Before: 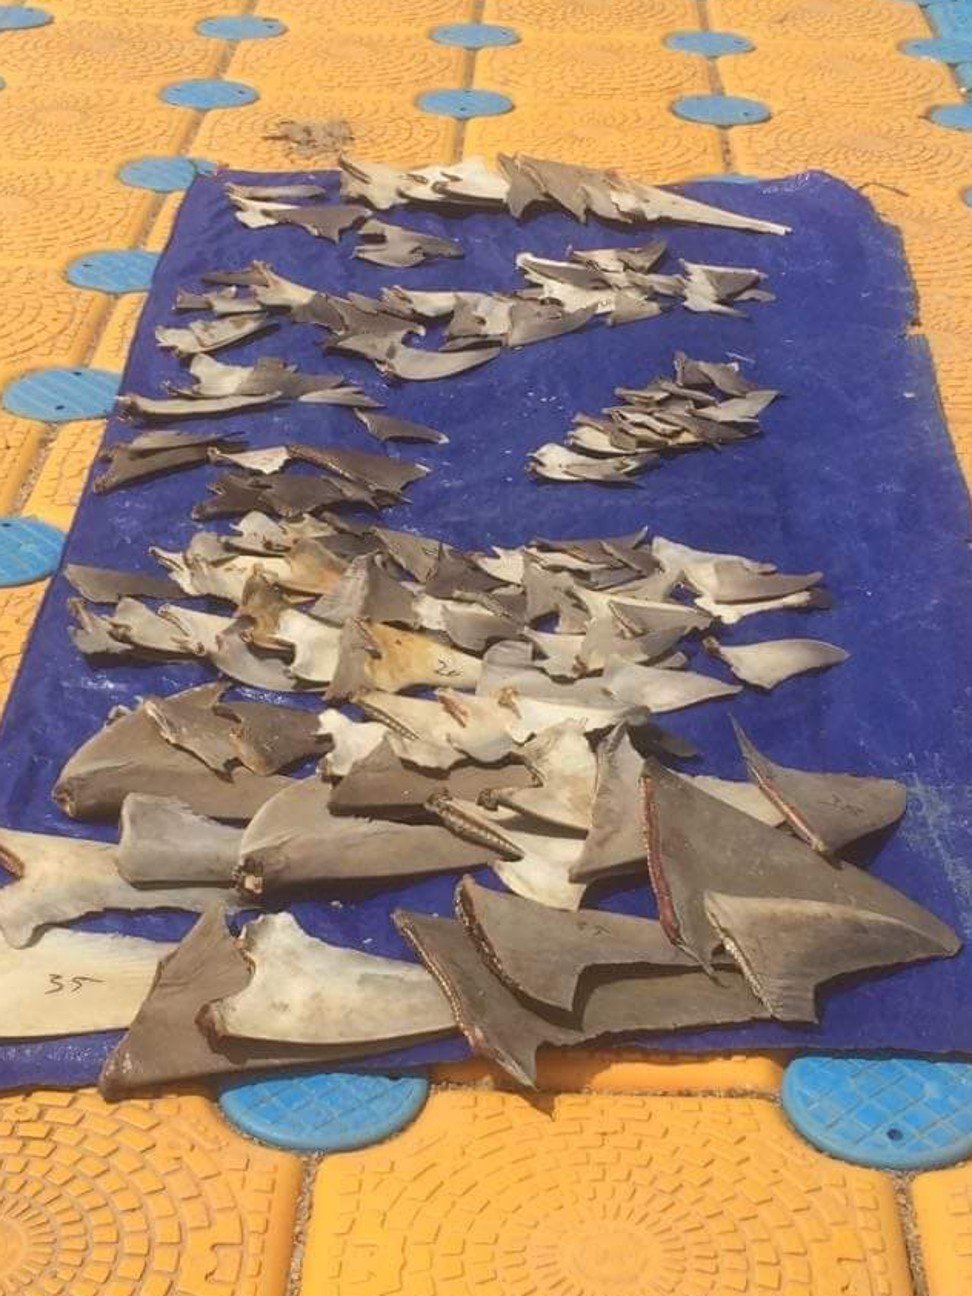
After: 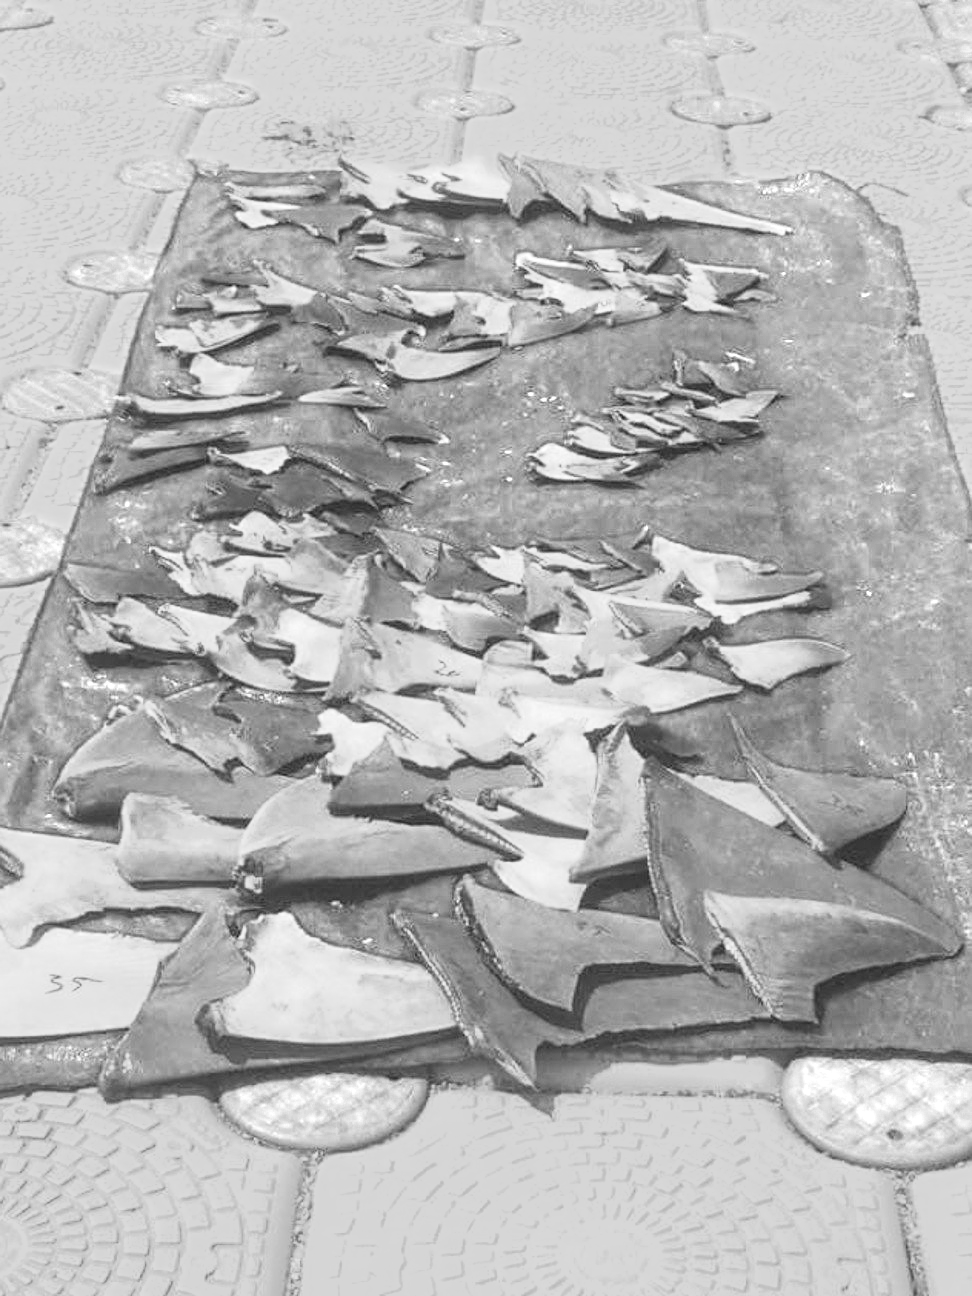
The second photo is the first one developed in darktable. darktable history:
local contrast: highlights 83%, shadows 81%
color calibration: illuminant as shot in camera, x 0.358, y 0.373, temperature 4628.91 K
velvia: on, module defaults
exposure: black level correction 0, exposure 1.001 EV, compensate highlight preservation false
color zones: curves: ch0 [(0, 0.613) (0.01, 0.613) (0.245, 0.448) (0.498, 0.529) (0.642, 0.665) (0.879, 0.777) (0.99, 0.613)]; ch1 [(0, 0) (0.143, 0) (0.286, 0) (0.429, 0) (0.571, 0) (0.714, 0) (0.857, 0)]
color correction: highlights a* 9.84, highlights b* 39.37, shadows a* 14.19, shadows b* 3.18
